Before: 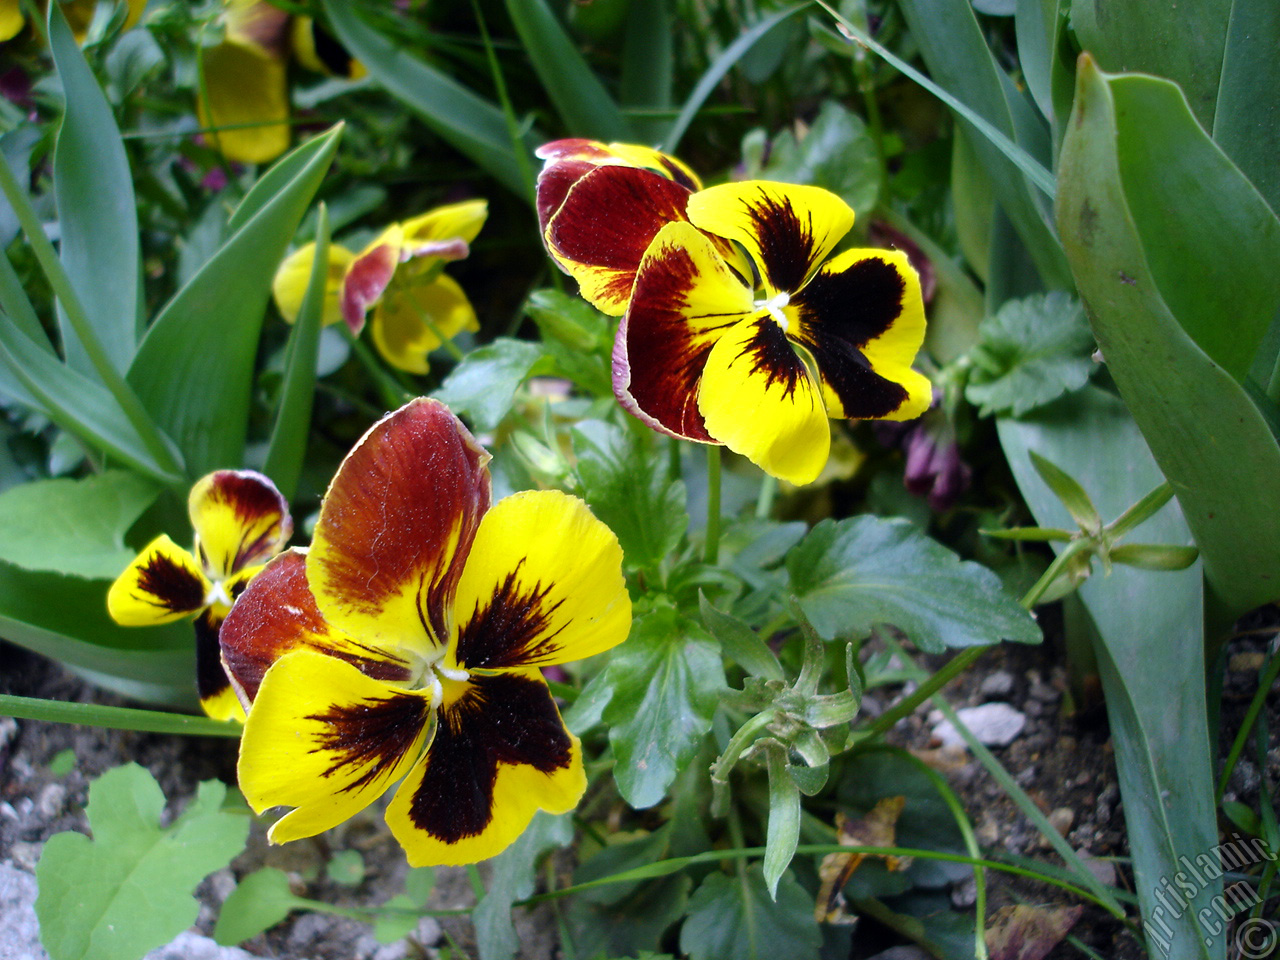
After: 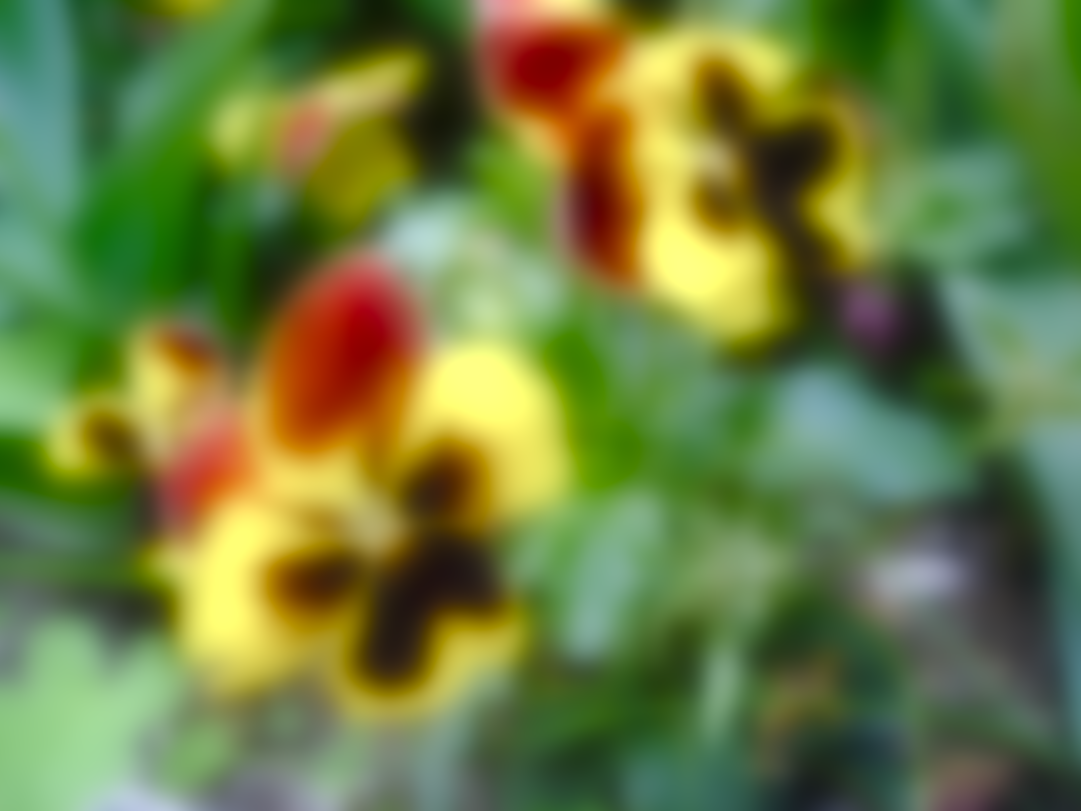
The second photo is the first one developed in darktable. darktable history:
crop and rotate: left 4.842%, top 15.51%, right 10.668%
color balance rgb: perceptual saturation grading › global saturation 20%, perceptual saturation grading › highlights -50%, perceptual saturation grading › shadows 30%, perceptual brilliance grading › global brilliance 10%, perceptual brilliance grading › shadows 15%
lowpass: radius 16, unbound 0
